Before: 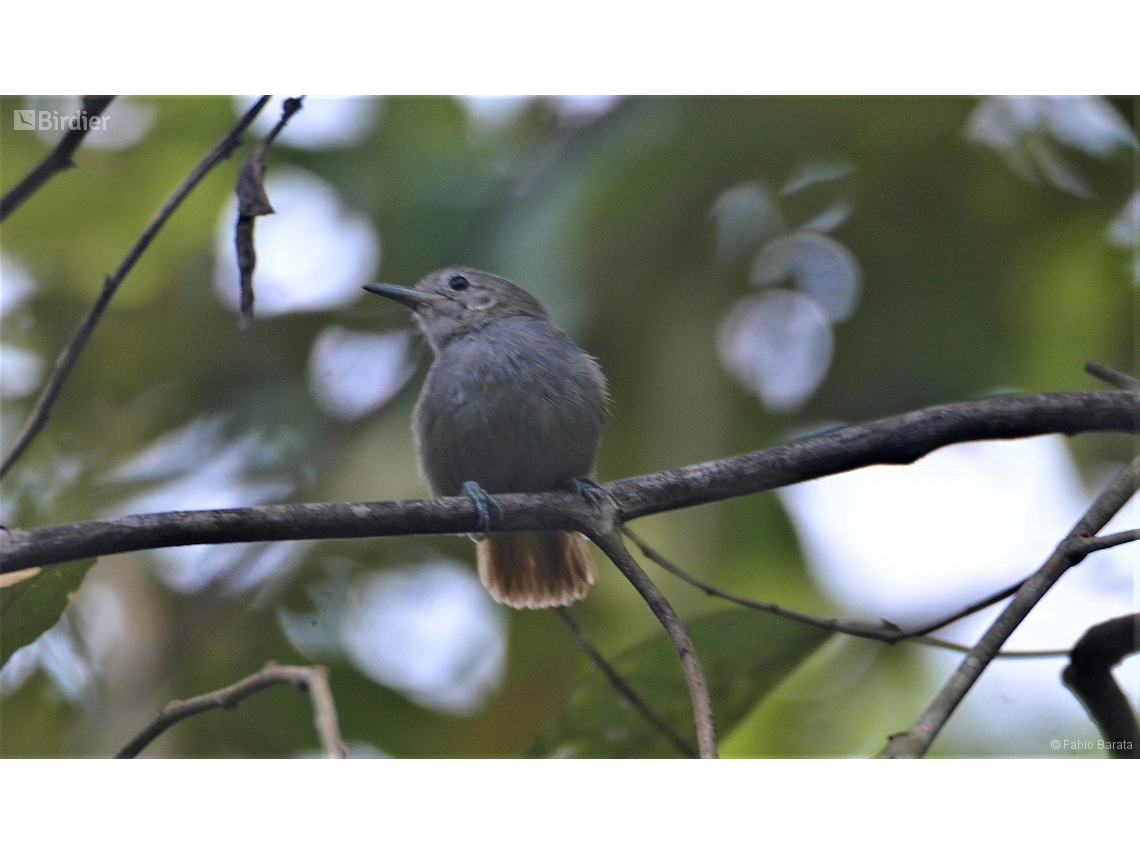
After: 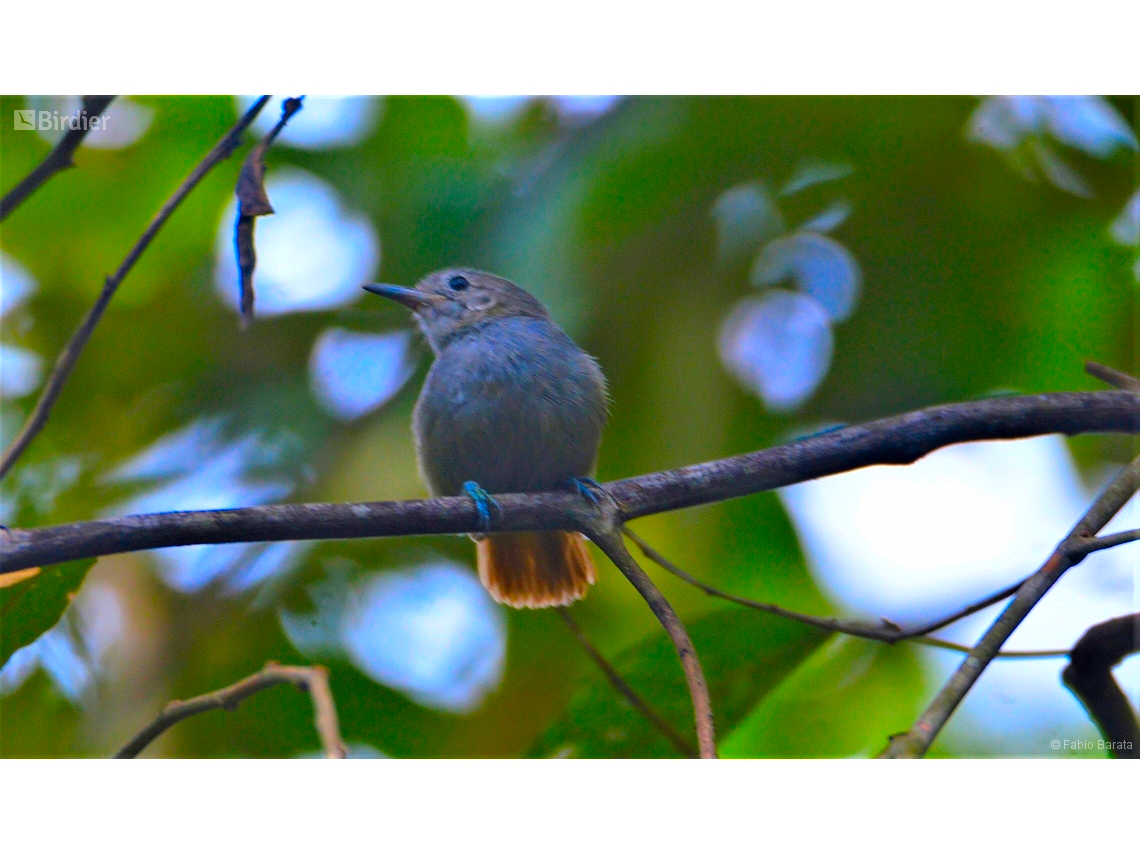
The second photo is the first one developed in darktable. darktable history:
color correction: highlights b* -0.02, saturation 2.97
